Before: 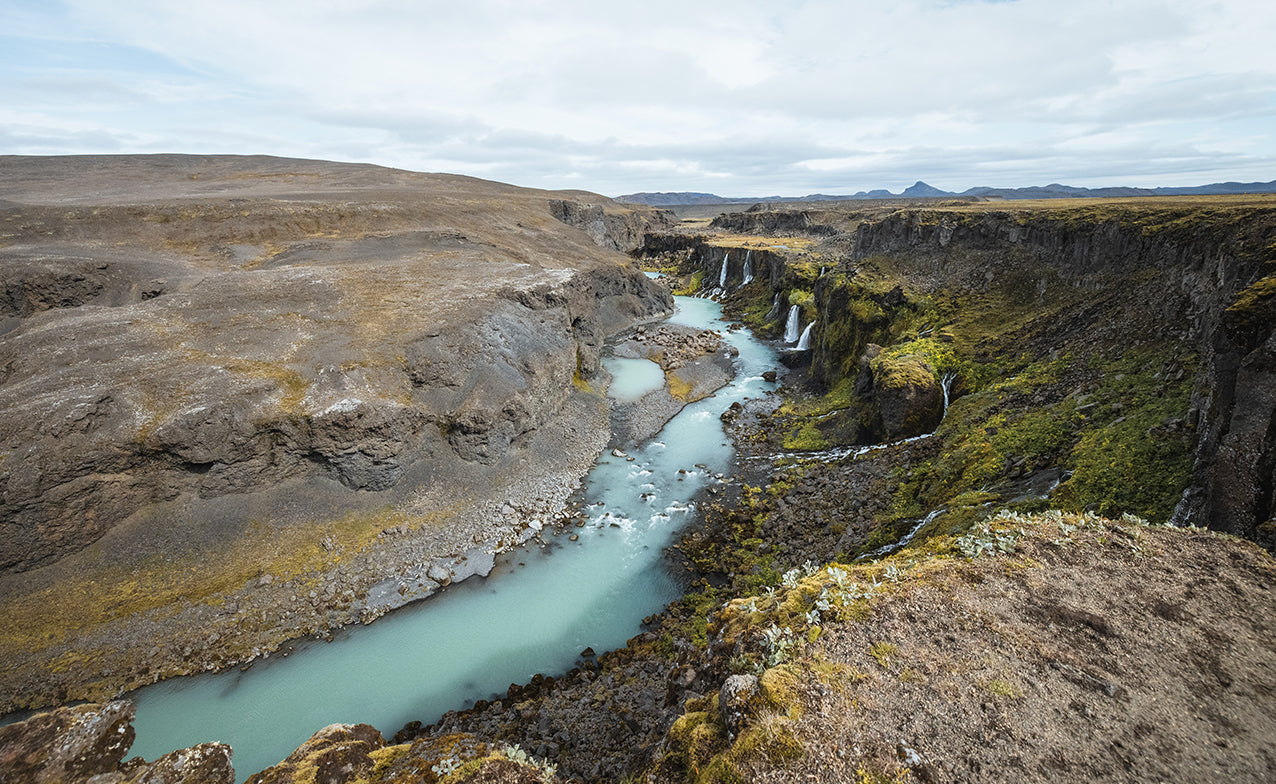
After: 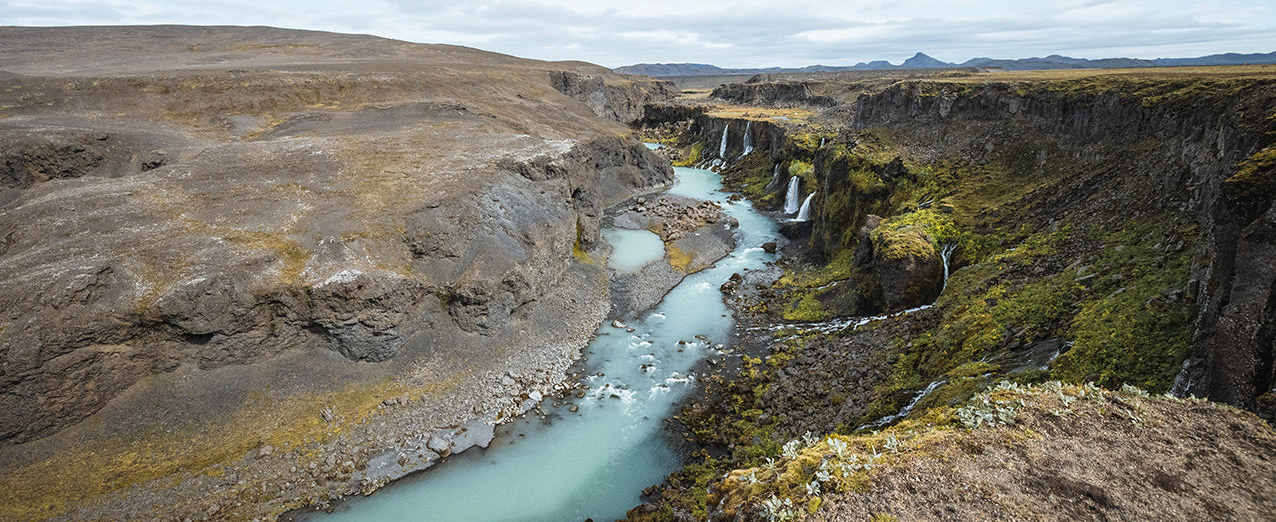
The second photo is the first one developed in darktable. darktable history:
crop: top 16.58%, bottom 16.747%
